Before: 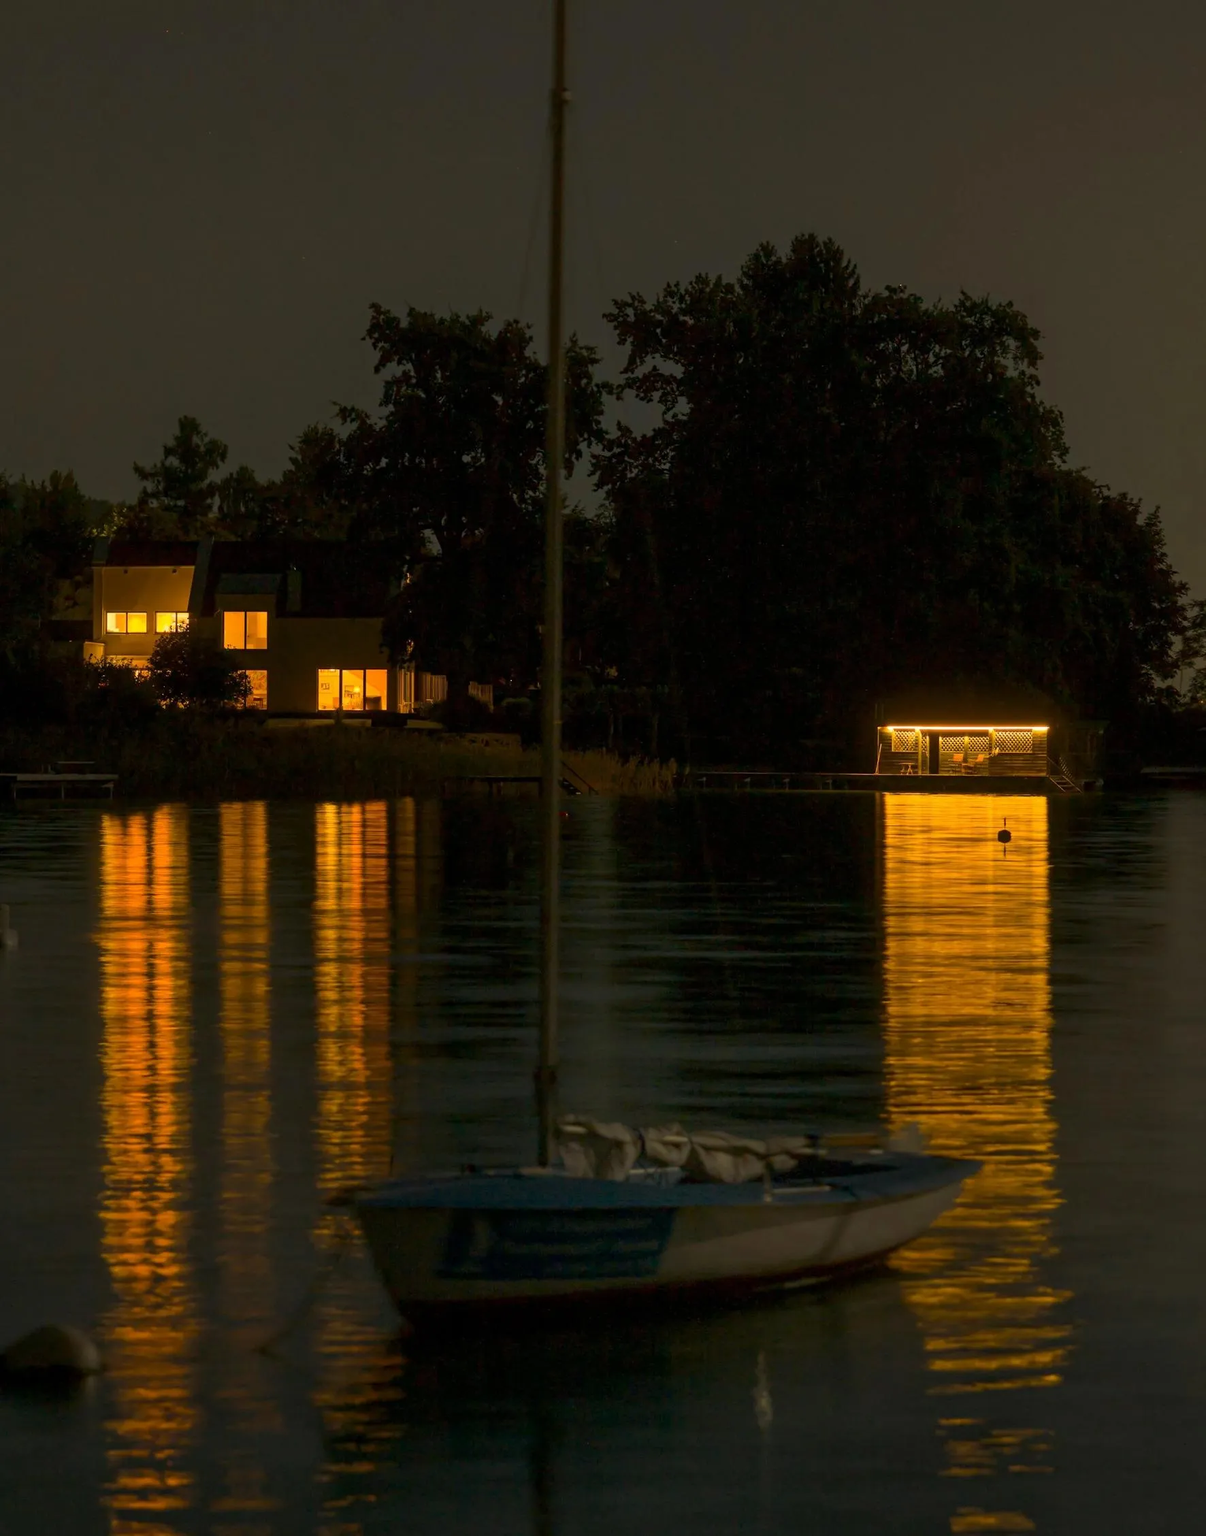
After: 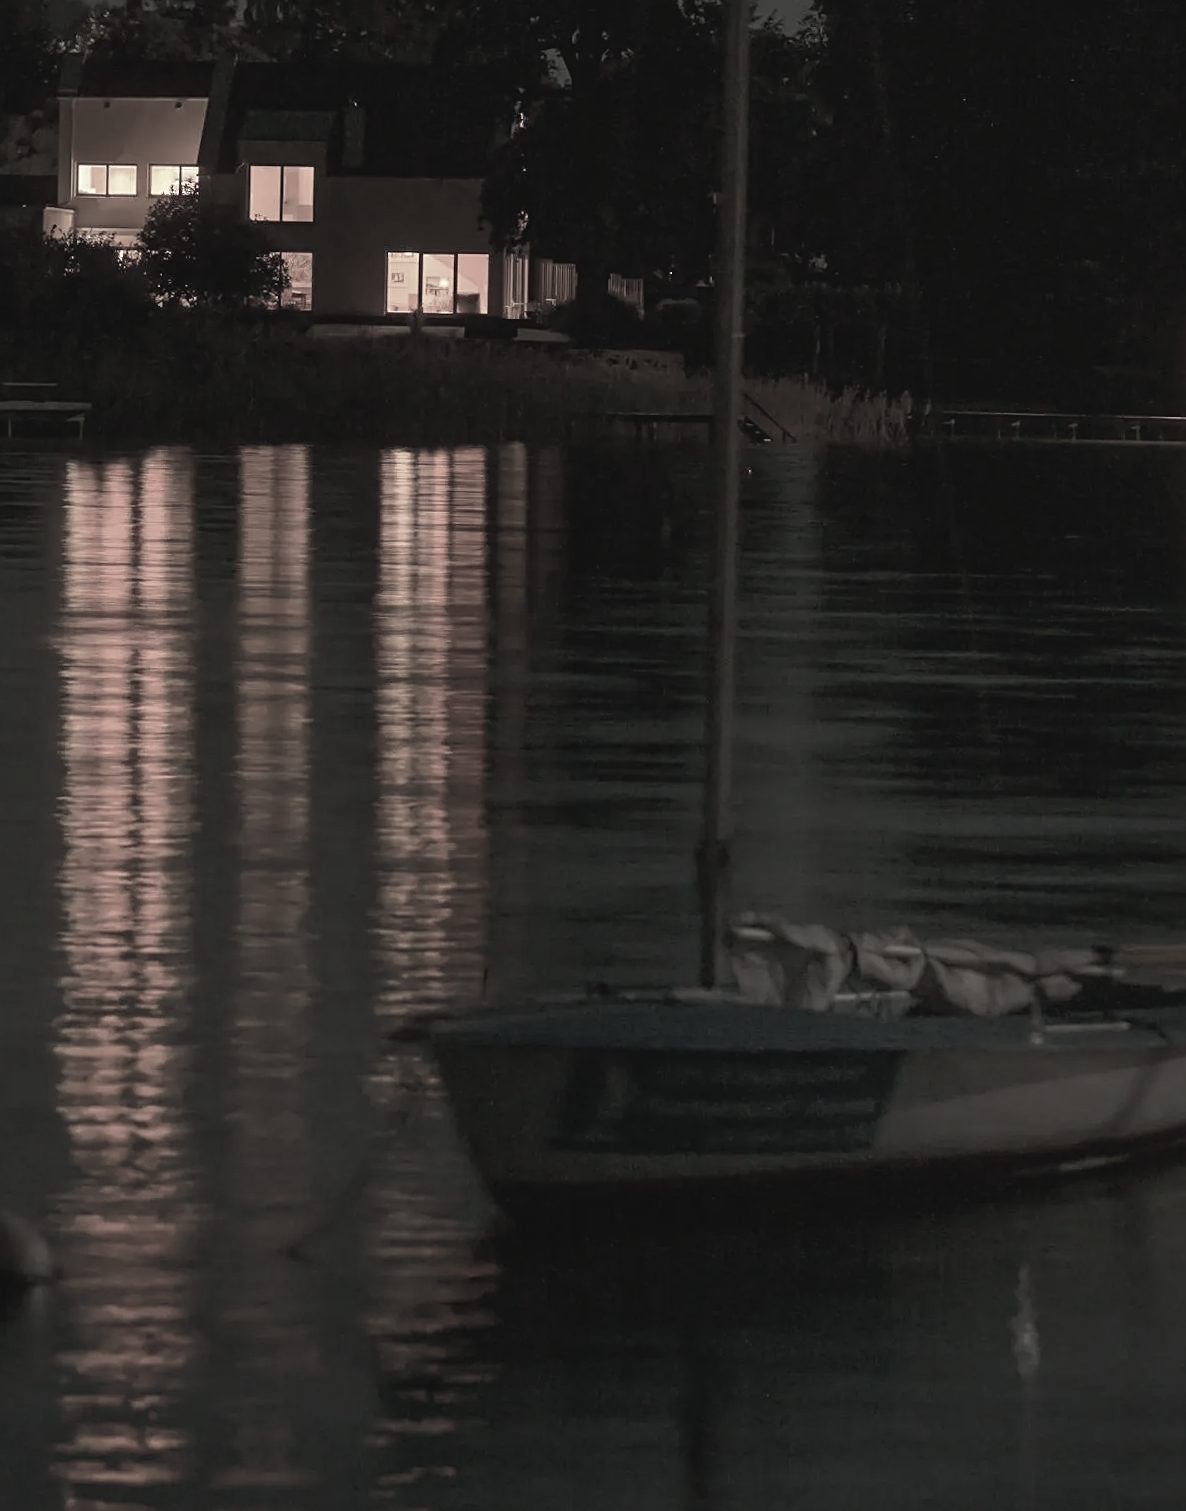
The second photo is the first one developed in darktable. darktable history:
exposure: exposure 0.3 EV, compensate highlight preservation false
sharpen: on, module defaults
crop and rotate: angle -0.82°, left 3.85%, top 31.828%, right 27.992%
color contrast: green-magenta contrast 0.3, blue-yellow contrast 0.15
contrast brightness saturation: contrast -0.1, saturation -0.1
